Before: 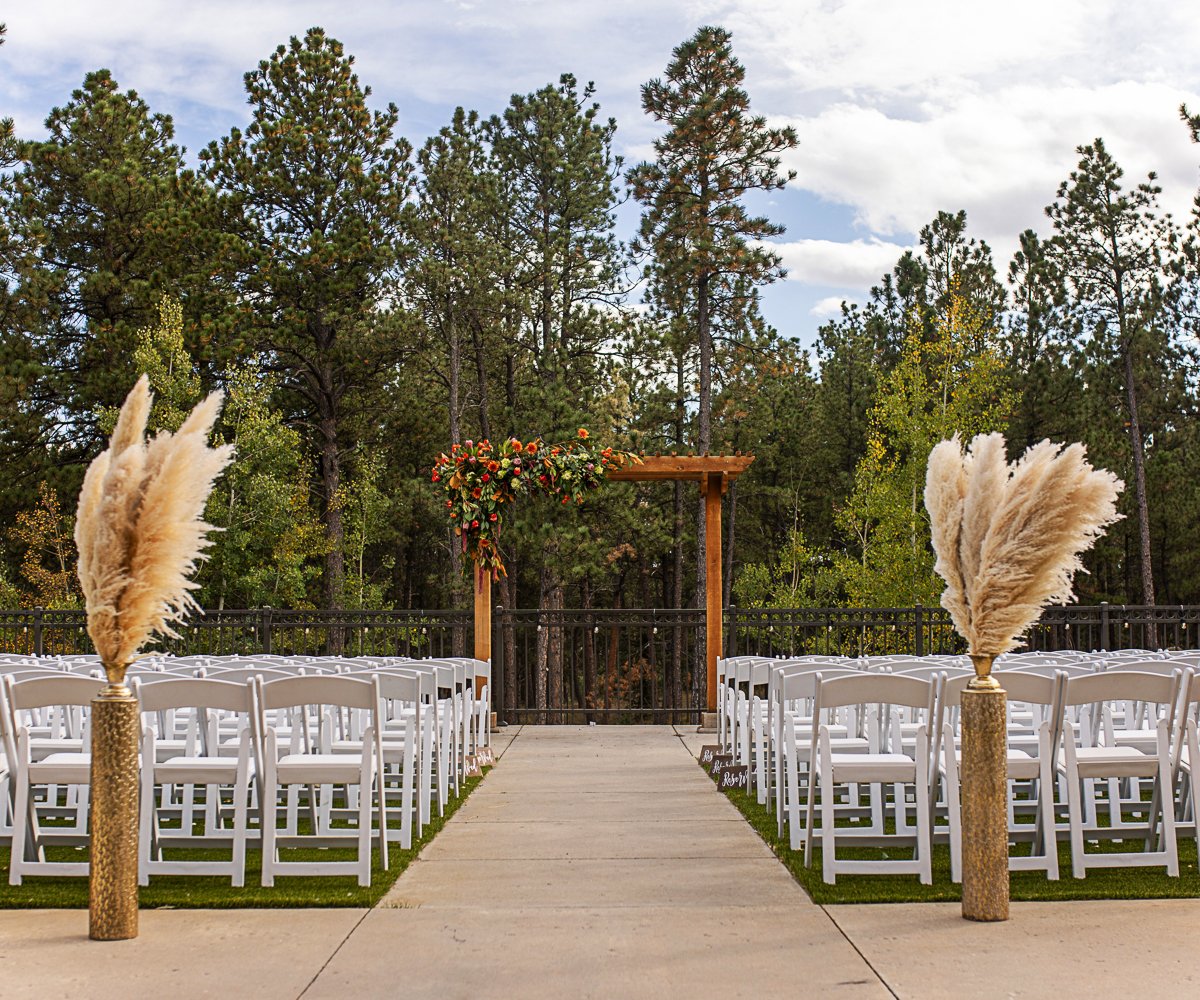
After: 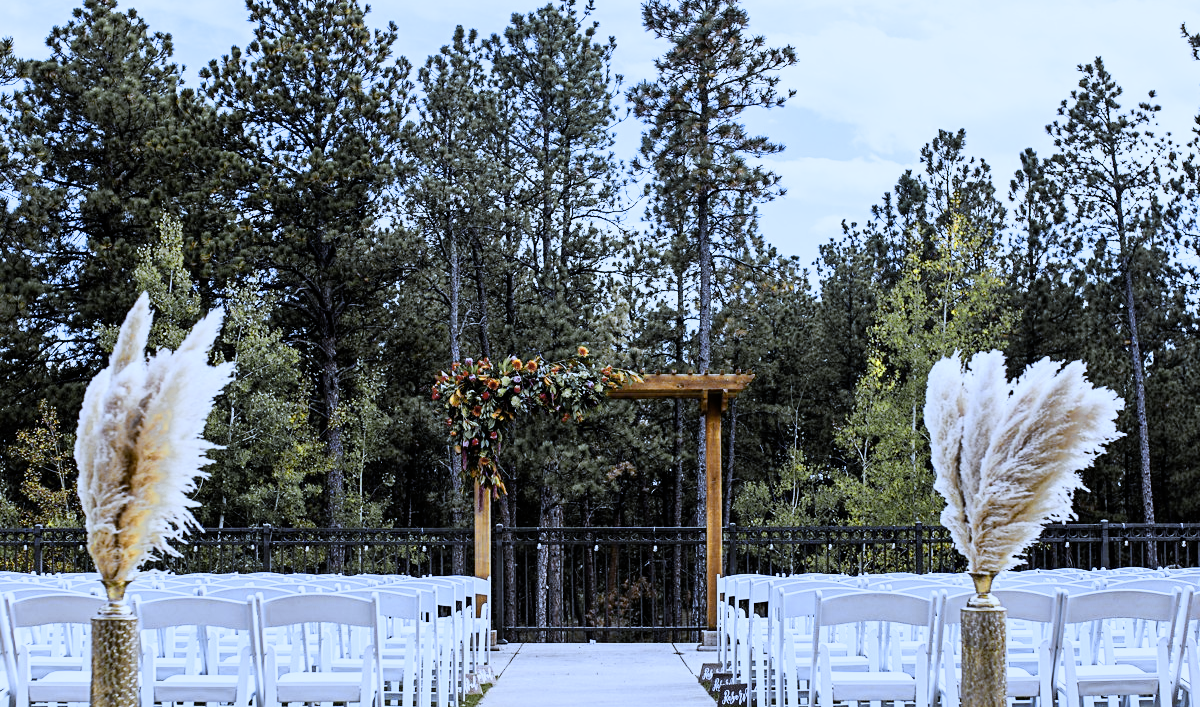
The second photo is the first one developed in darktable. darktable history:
crop and rotate: top 8.293%, bottom 20.996%
white balance: red 0.766, blue 1.537
filmic rgb: black relative exposure -7.65 EV, white relative exposure 4.56 EV, hardness 3.61, contrast 1.25
exposure: black level correction 0.001, exposure 0.5 EV, compensate exposure bias true, compensate highlight preservation false
color zones: curves: ch0 [(0.004, 0.306) (0.107, 0.448) (0.252, 0.656) (0.41, 0.398) (0.595, 0.515) (0.768, 0.628)]; ch1 [(0.07, 0.323) (0.151, 0.452) (0.252, 0.608) (0.346, 0.221) (0.463, 0.189) (0.61, 0.368) (0.735, 0.395) (0.921, 0.412)]; ch2 [(0, 0.476) (0.132, 0.512) (0.243, 0.512) (0.397, 0.48) (0.522, 0.376) (0.634, 0.536) (0.761, 0.46)]
